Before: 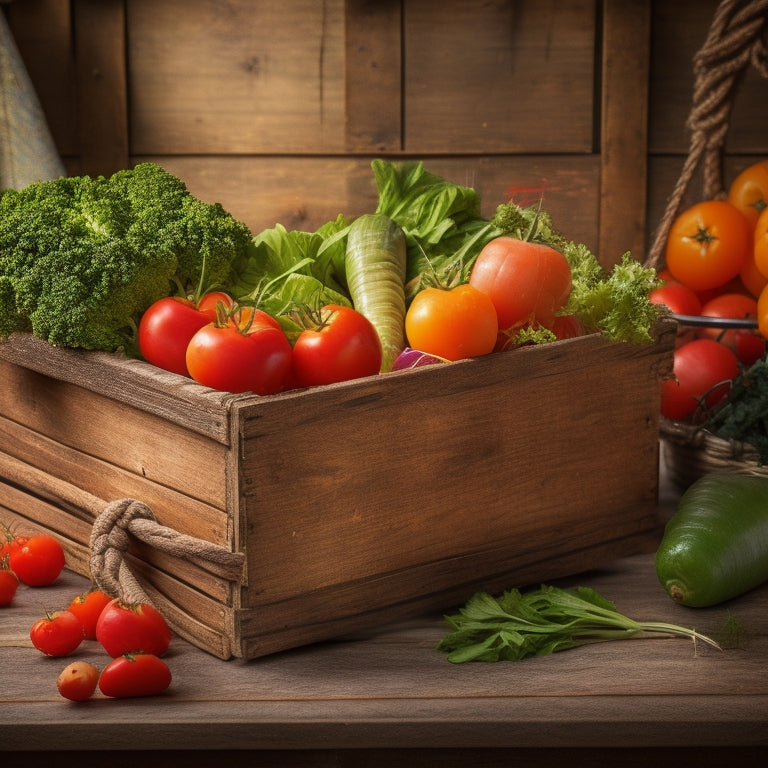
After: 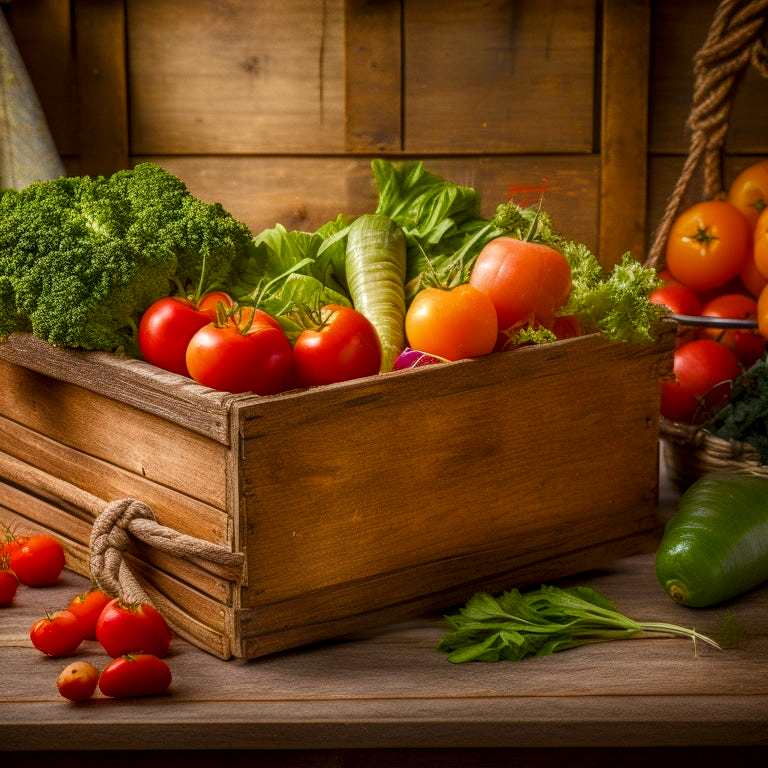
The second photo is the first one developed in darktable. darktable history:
color balance rgb: perceptual saturation grading › global saturation 20%, perceptual saturation grading › highlights -25.541%, perceptual saturation grading › shadows 50.027%
local contrast: on, module defaults
